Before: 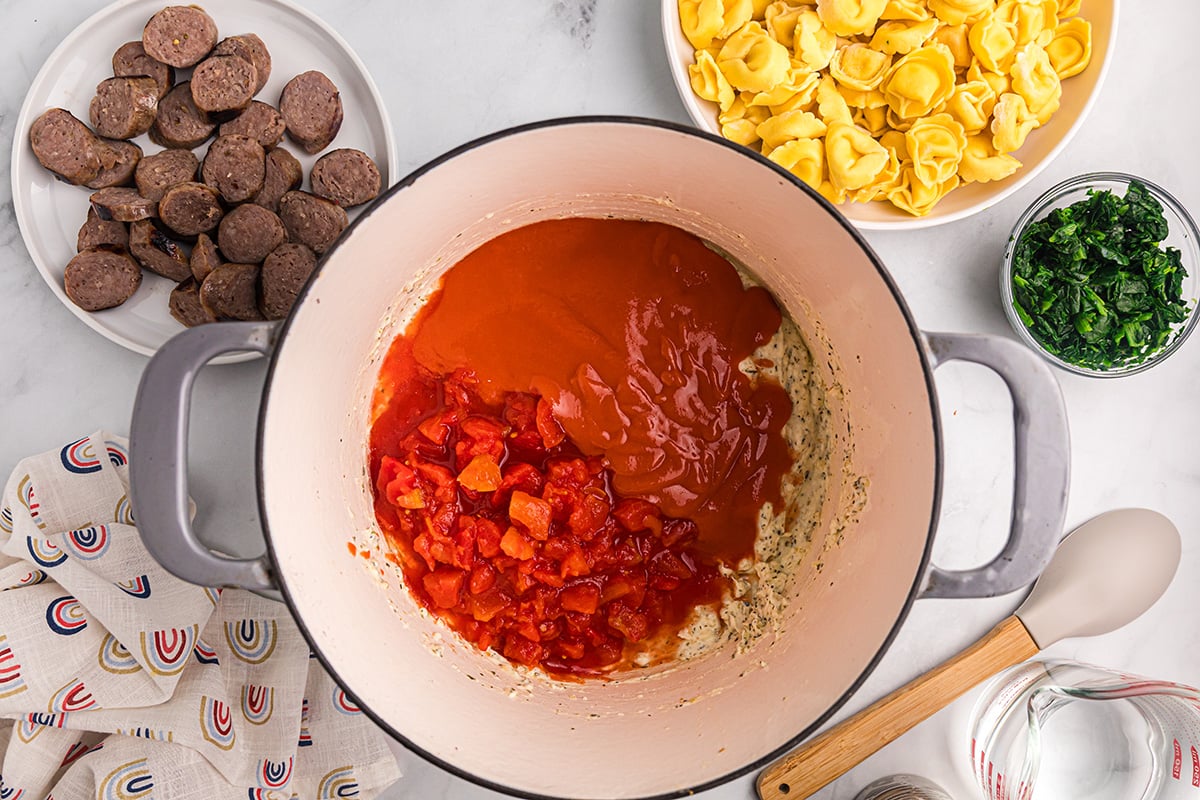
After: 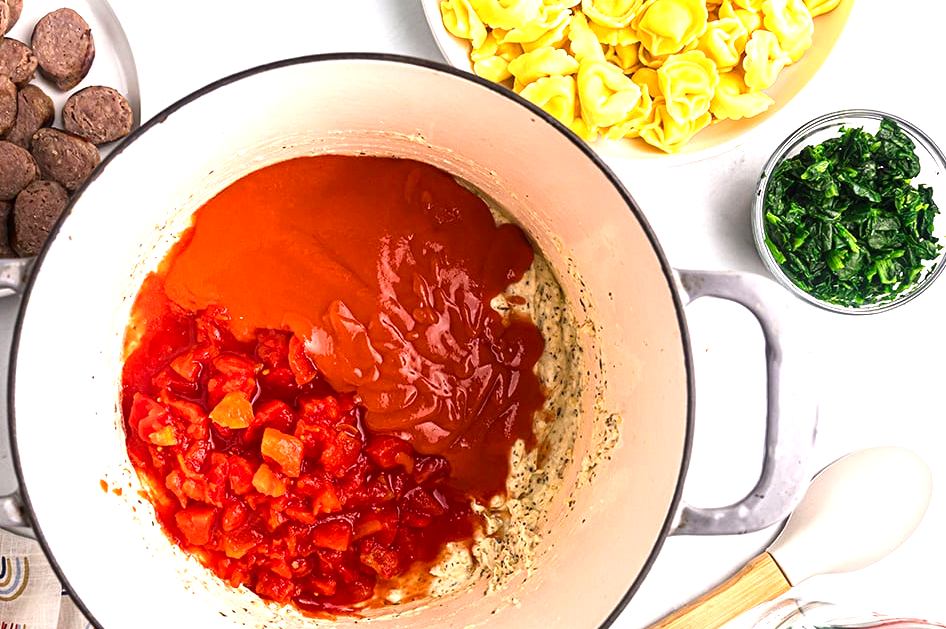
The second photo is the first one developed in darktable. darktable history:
crop and rotate: left 20.74%, top 7.912%, right 0.375%, bottom 13.378%
contrast brightness saturation: brightness -0.09
exposure: black level correction 0, exposure 1 EV, compensate exposure bias true, compensate highlight preservation false
